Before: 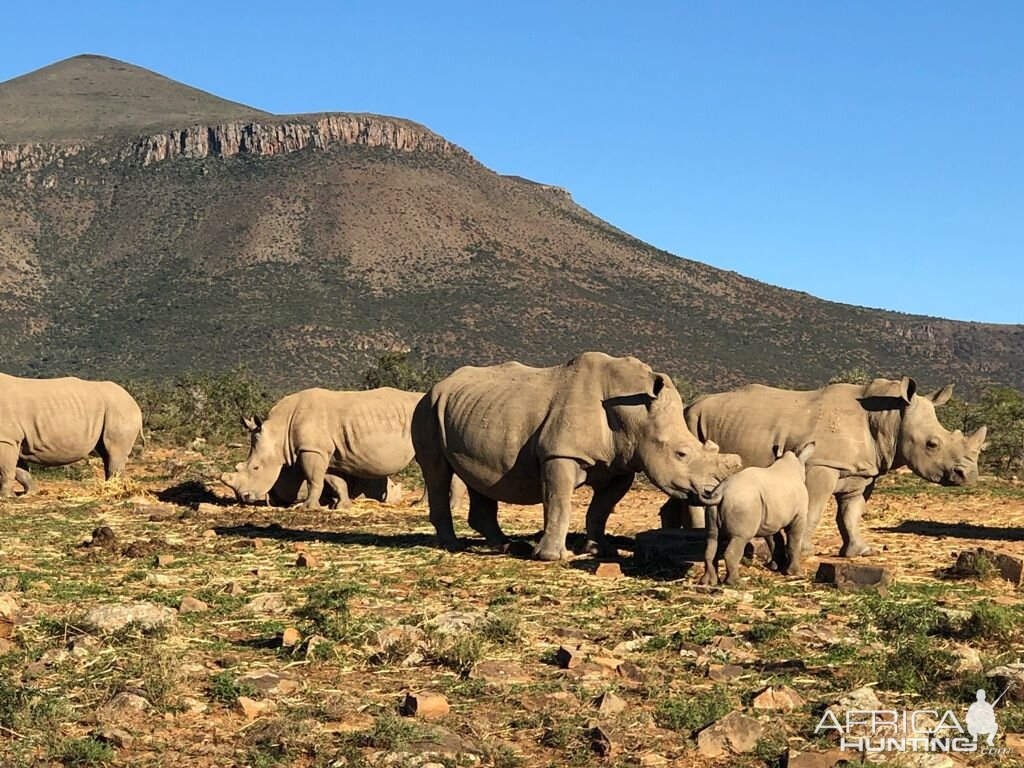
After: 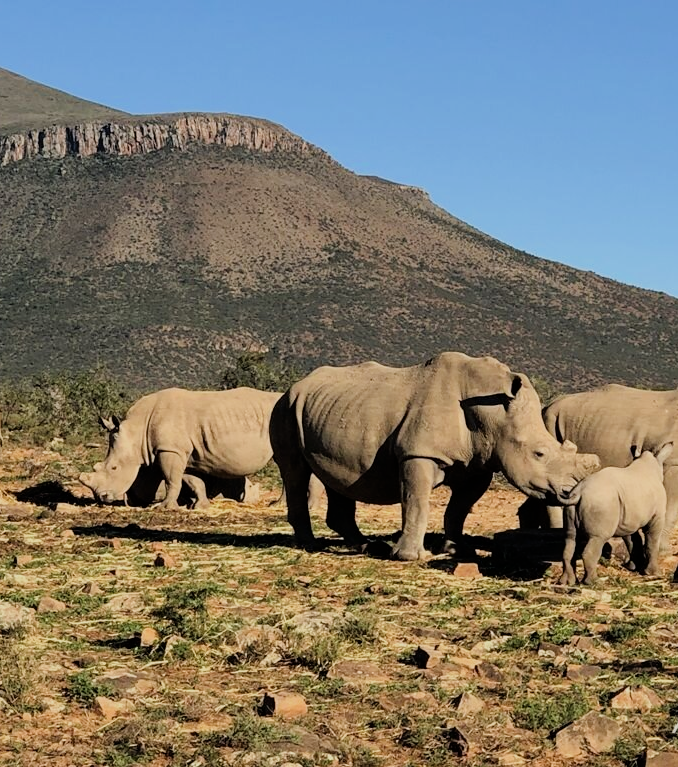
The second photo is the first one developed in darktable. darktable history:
filmic rgb: black relative exposure -7.9 EV, white relative exposure 4.09 EV, threshold 5.98 EV, hardness 4.08, latitude 51.28%, contrast 1.009, shadows ↔ highlights balance 4.99%, contrast in shadows safe, enable highlight reconstruction true
crop and rotate: left 13.906%, right 19.787%
